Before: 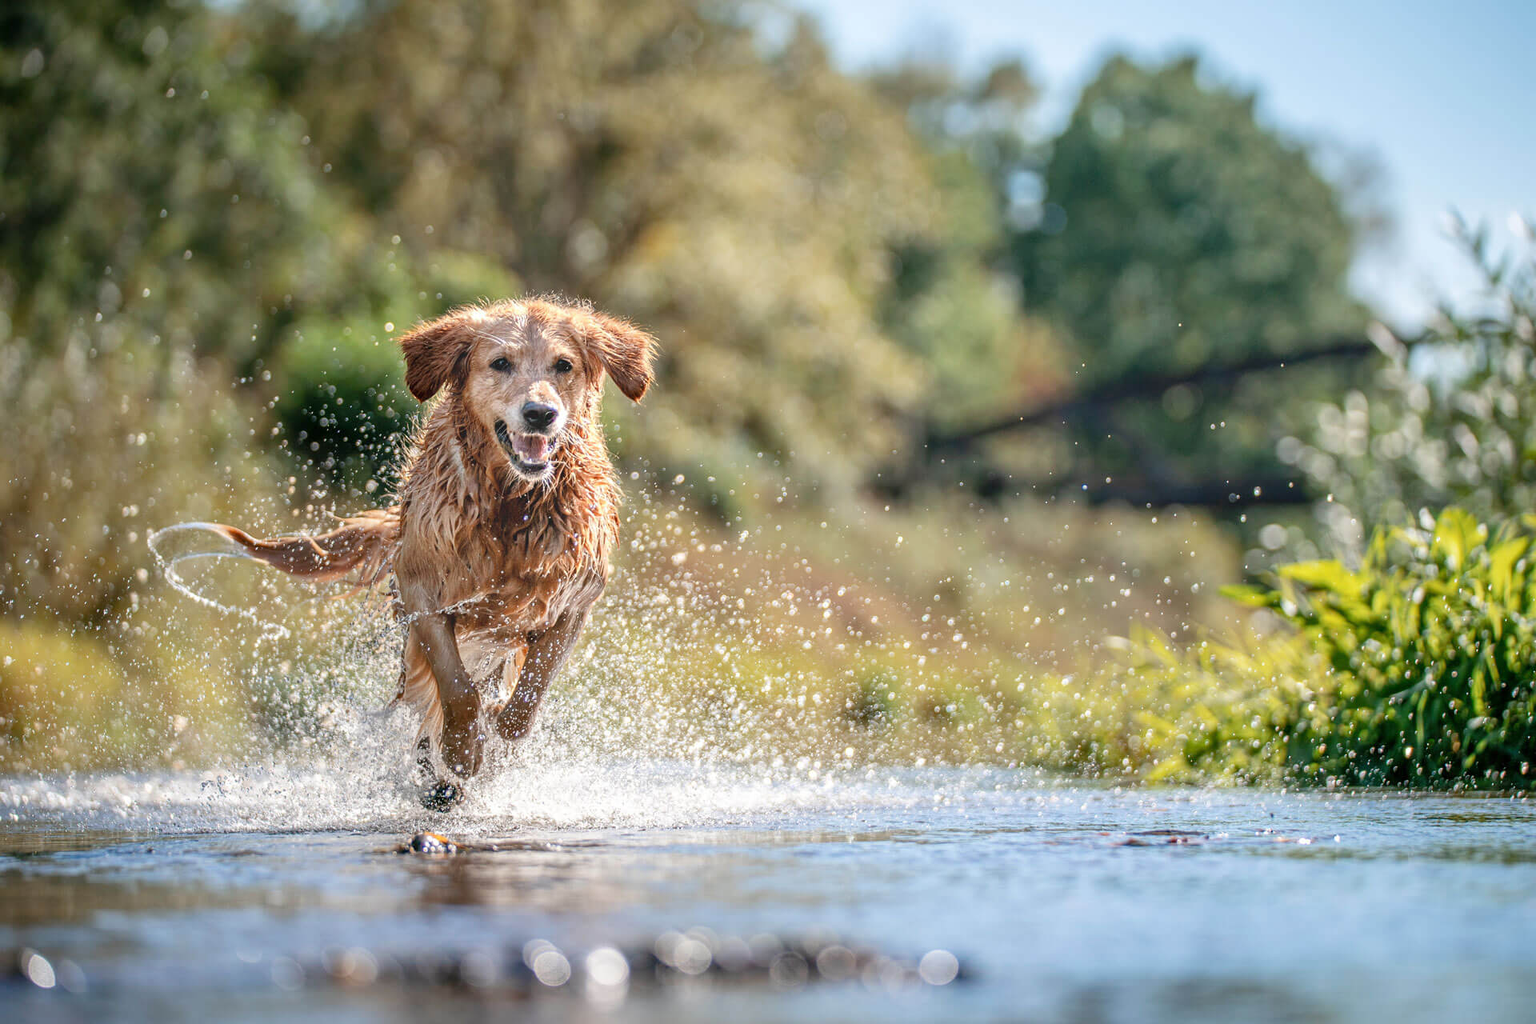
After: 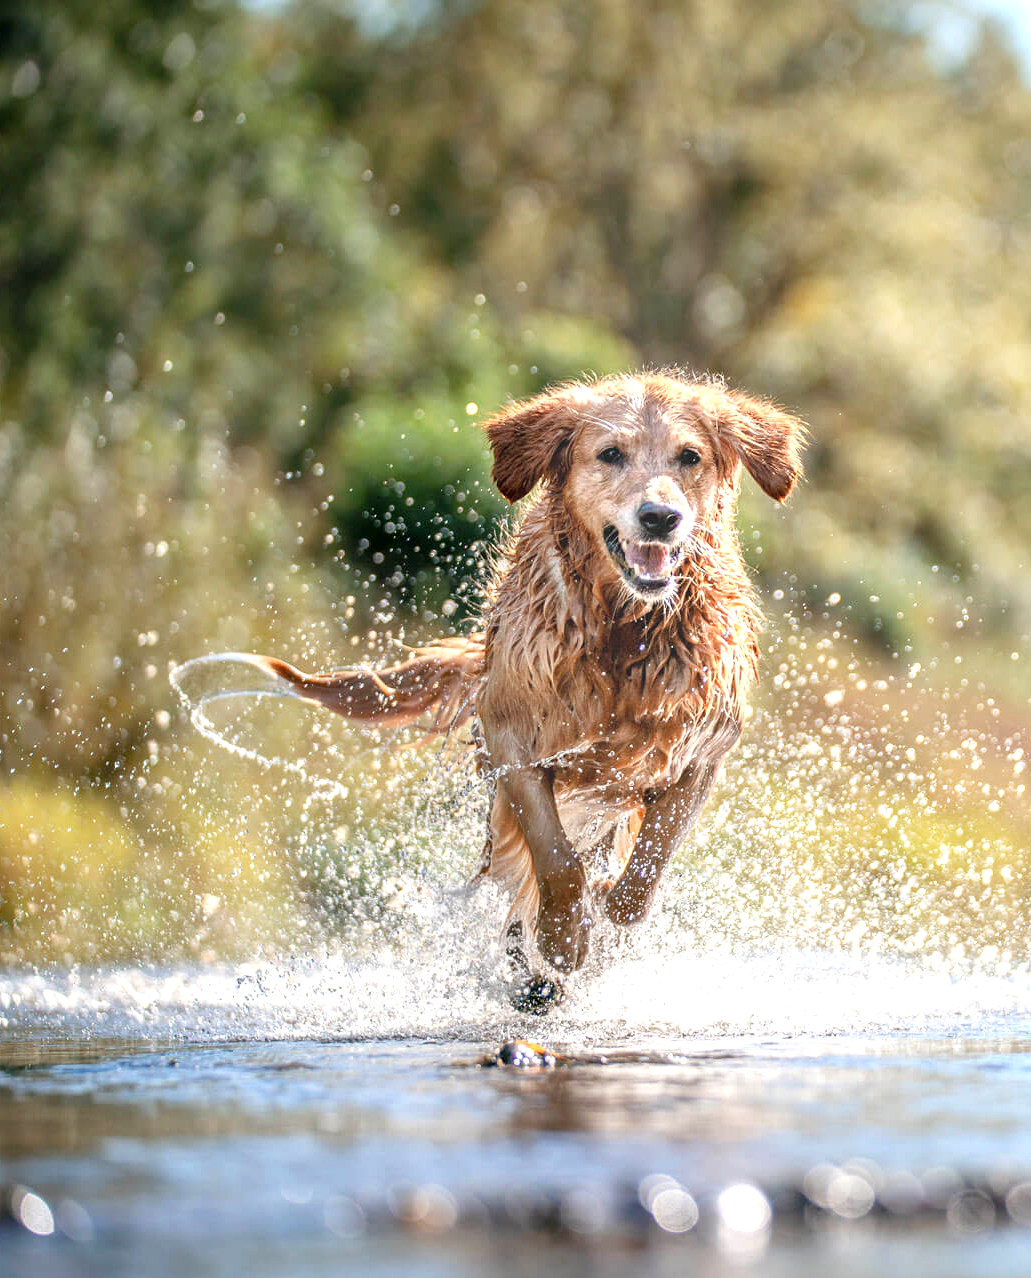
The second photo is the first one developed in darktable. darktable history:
crop: left 0.814%, right 45.449%, bottom 0.091%
exposure: black level correction 0.001, exposure 0.498 EV, compensate highlight preservation false
